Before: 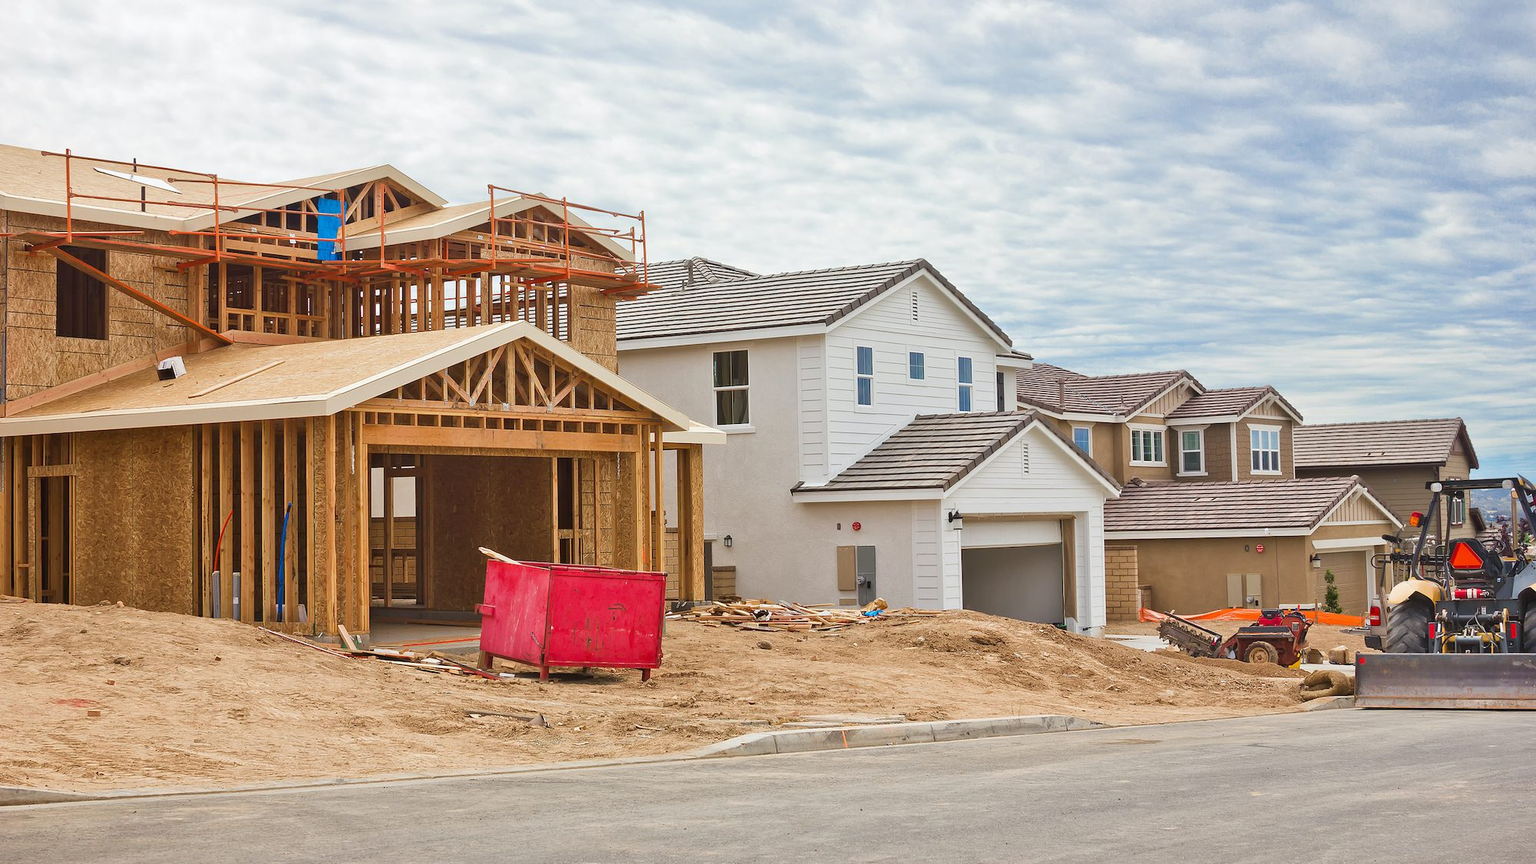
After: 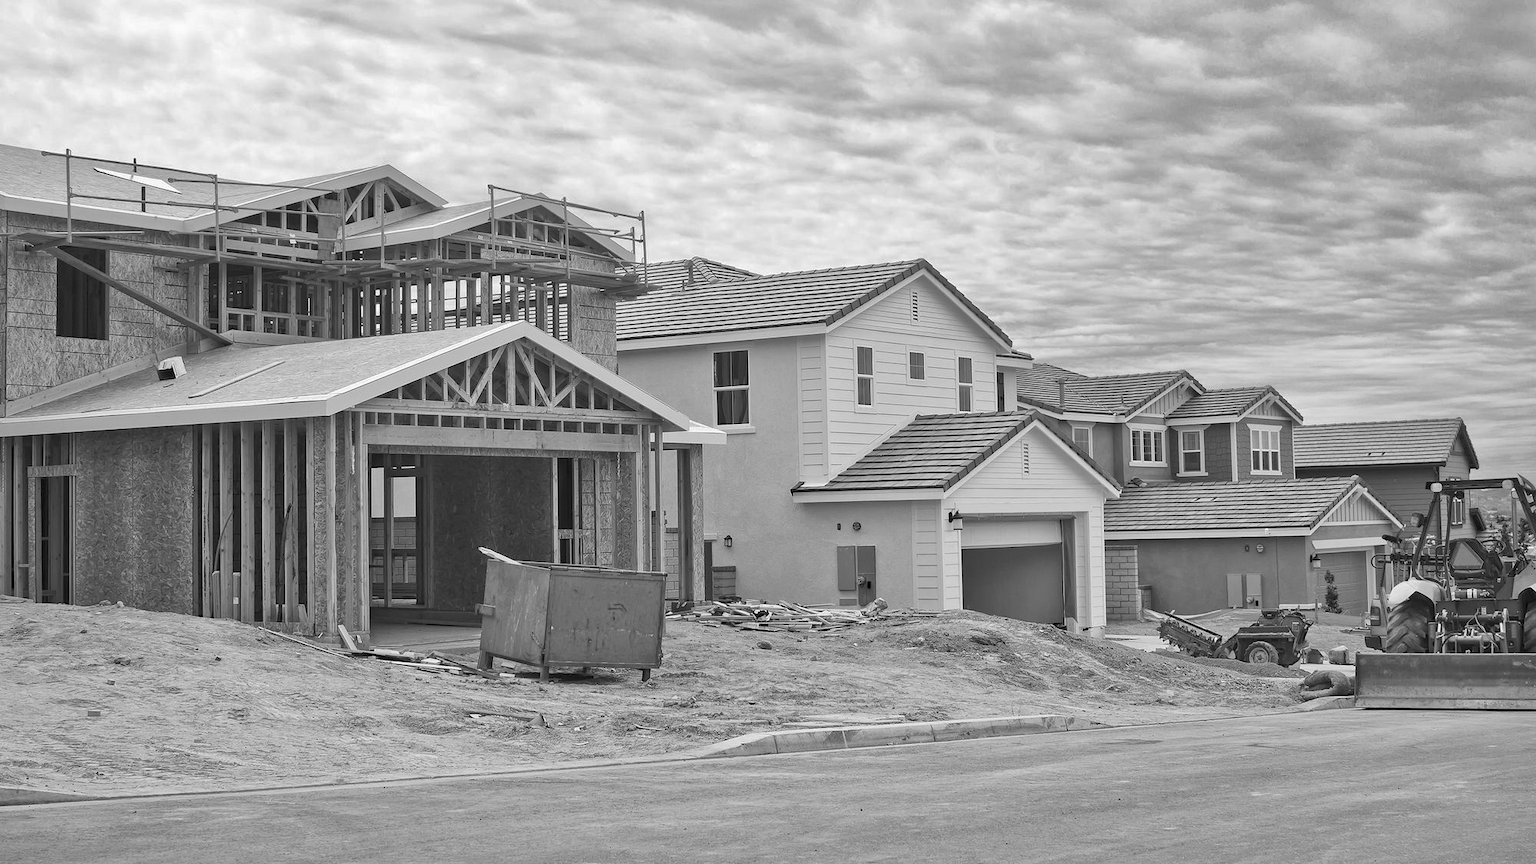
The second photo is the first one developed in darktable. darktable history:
haze removal: compatibility mode true, adaptive false
monochrome: on, module defaults
shadows and highlights: on, module defaults
local contrast: highlights 100%, shadows 100%, detail 120%, midtone range 0.2
